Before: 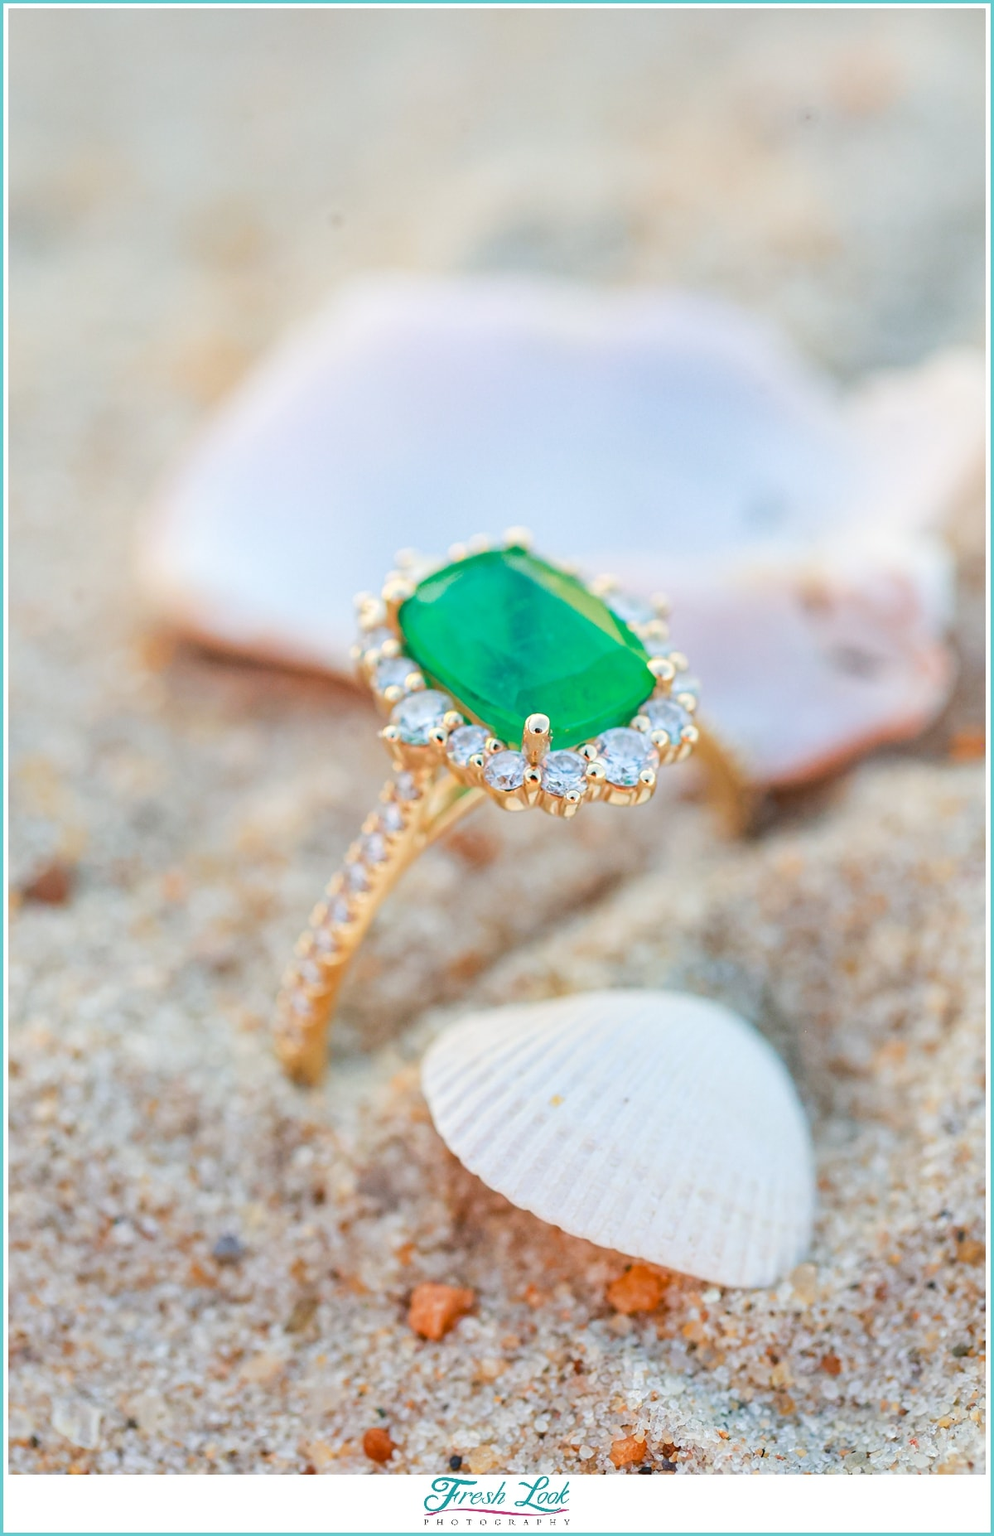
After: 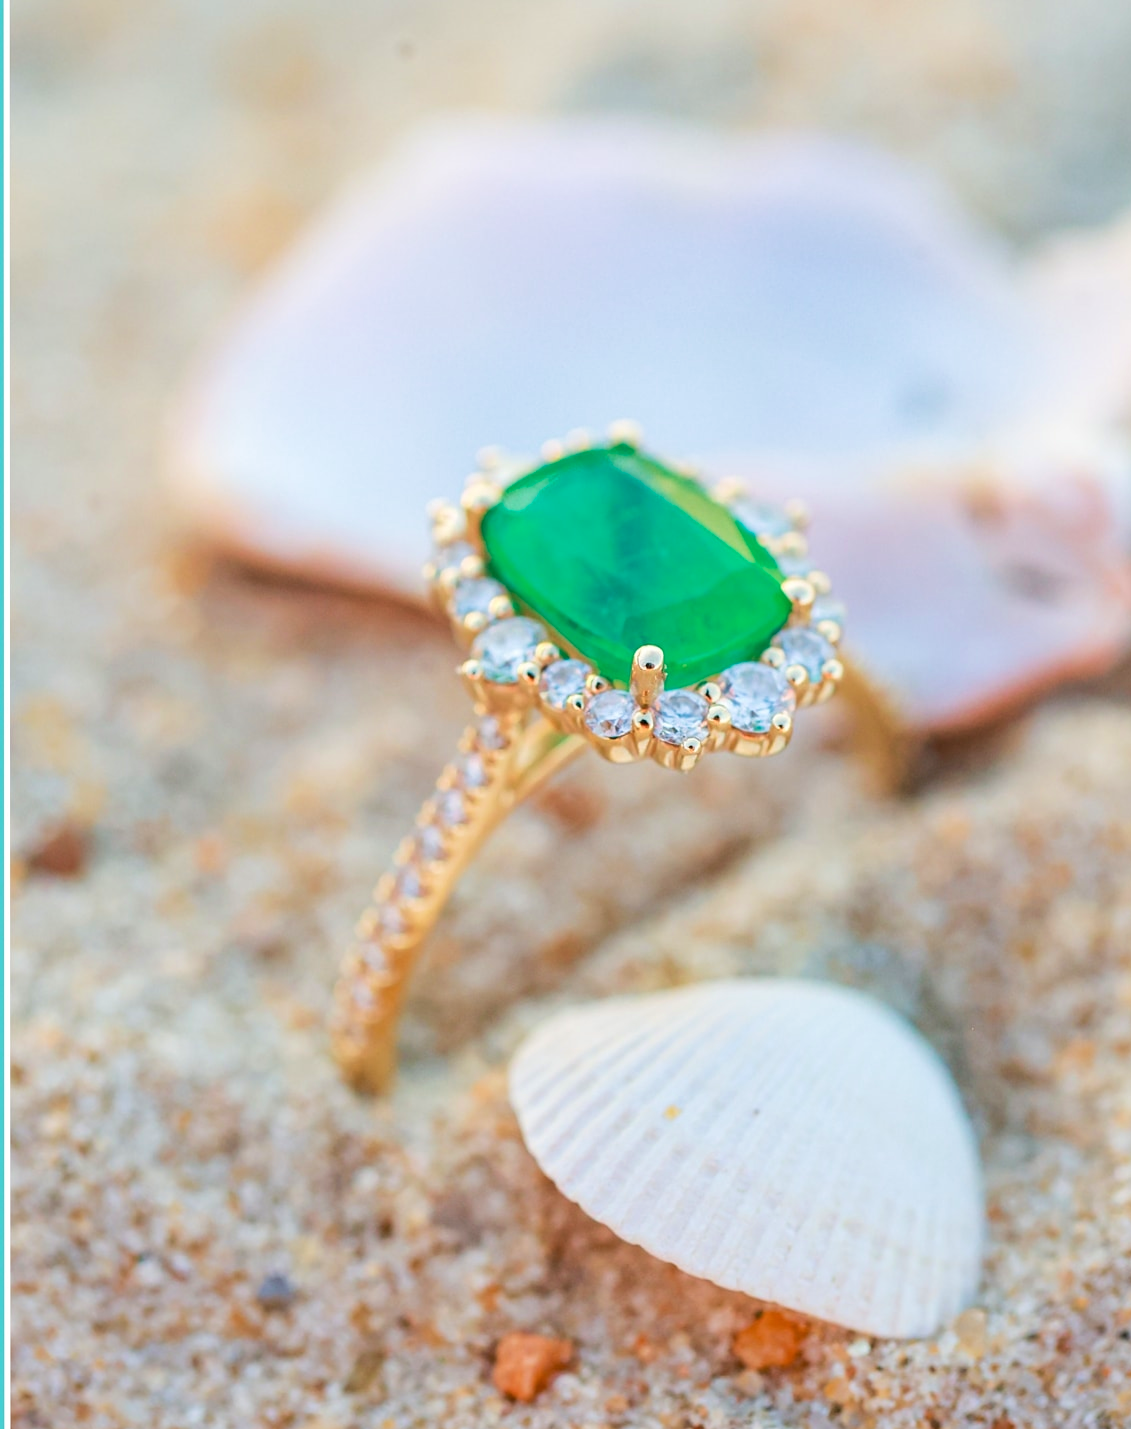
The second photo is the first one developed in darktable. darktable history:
crop and rotate: angle 0.03°, top 11.643%, right 5.651%, bottom 11.189%
velvia: on, module defaults
